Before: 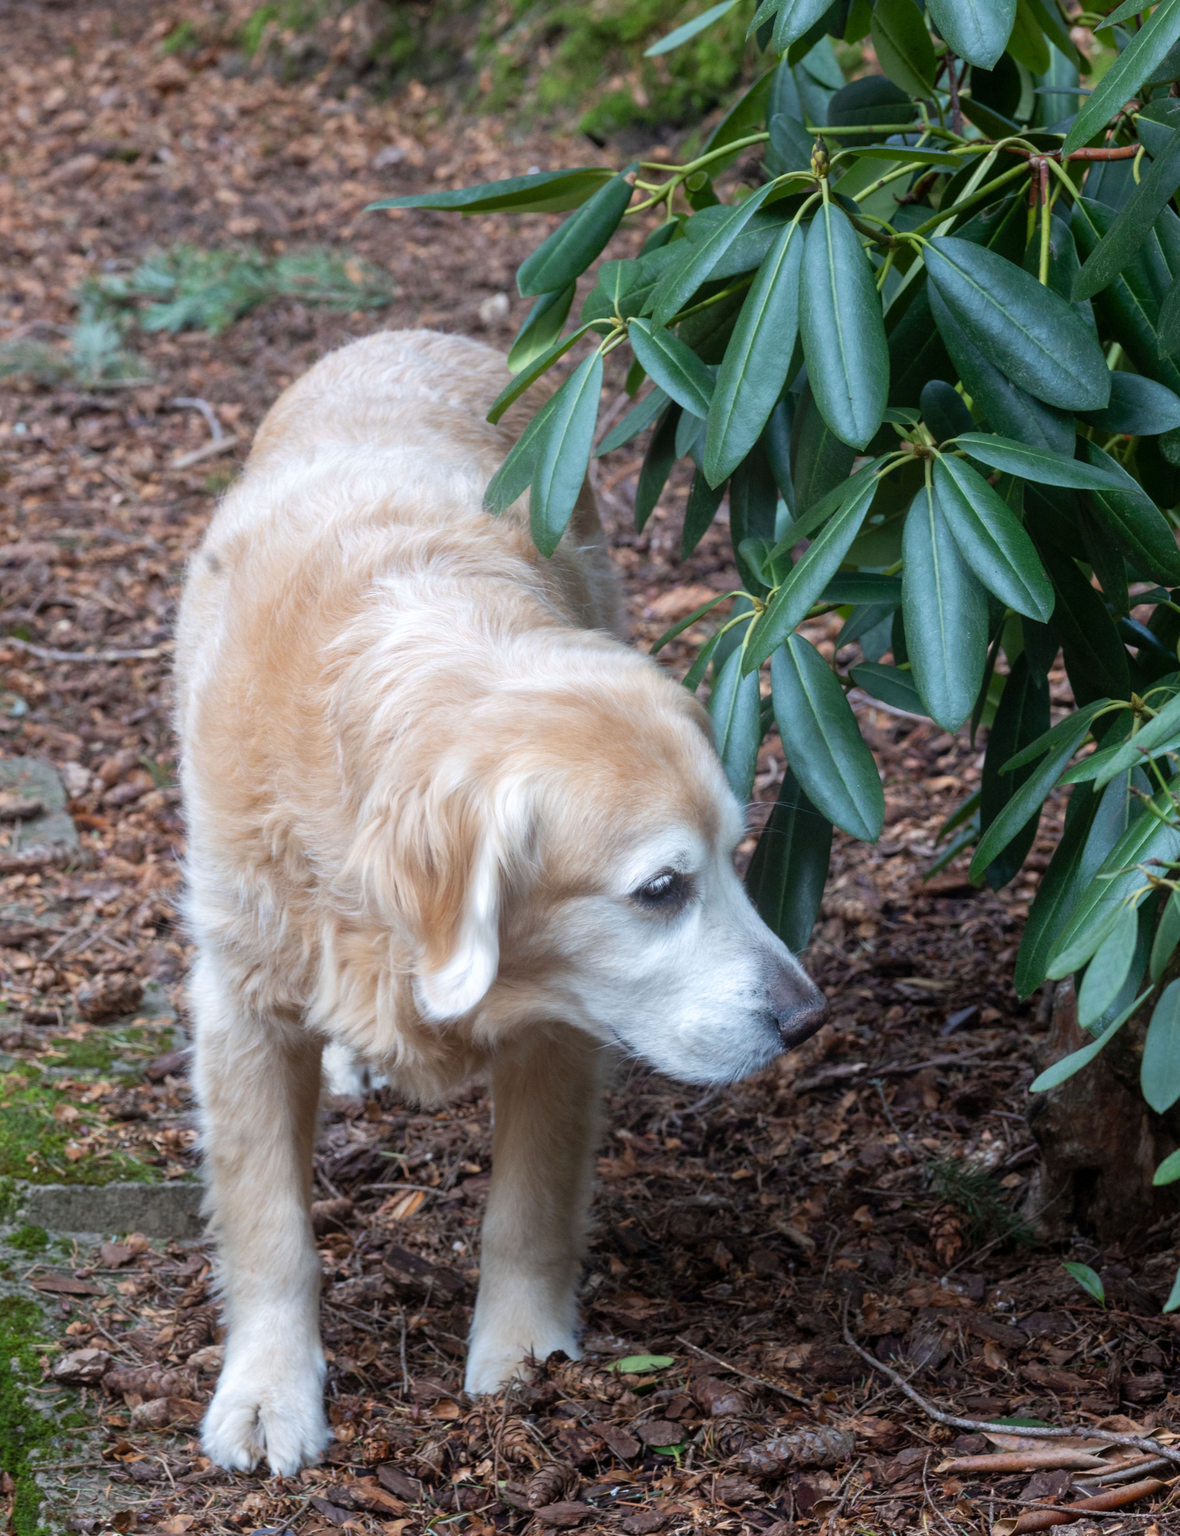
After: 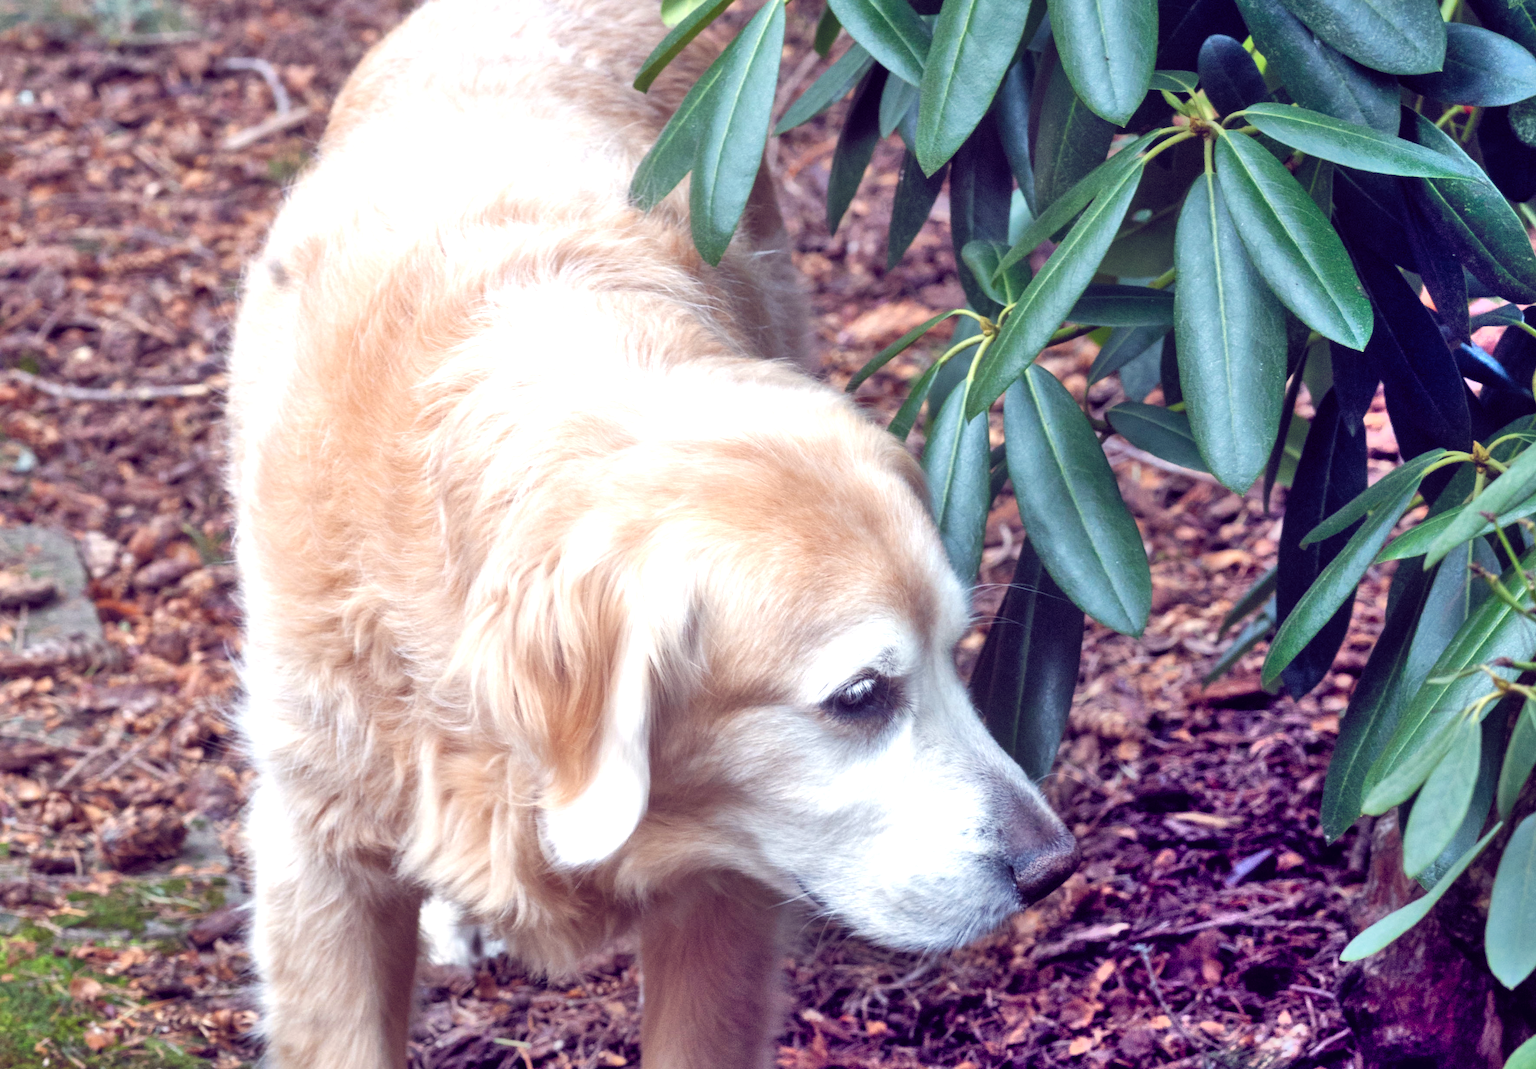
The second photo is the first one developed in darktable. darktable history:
crop and rotate: top 23.043%, bottom 23.437%
color balance: lift [1.001, 0.997, 0.99, 1.01], gamma [1.007, 1, 0.975, 1.025], gain [1, 1.065, 1.052, 0.935], contrast 13.25%
color balance rgb: perceptual saturation grading › global saturation 20%, perceptual saturation grading › highlights -25%, perceptual saturation grading › shadows 25%
shadows and highlights: radius 110.86, shadows 51.09, white point adjustment 9.16, highlights -4.17, highlights color adjustment 32.2%, soften with gaussian
